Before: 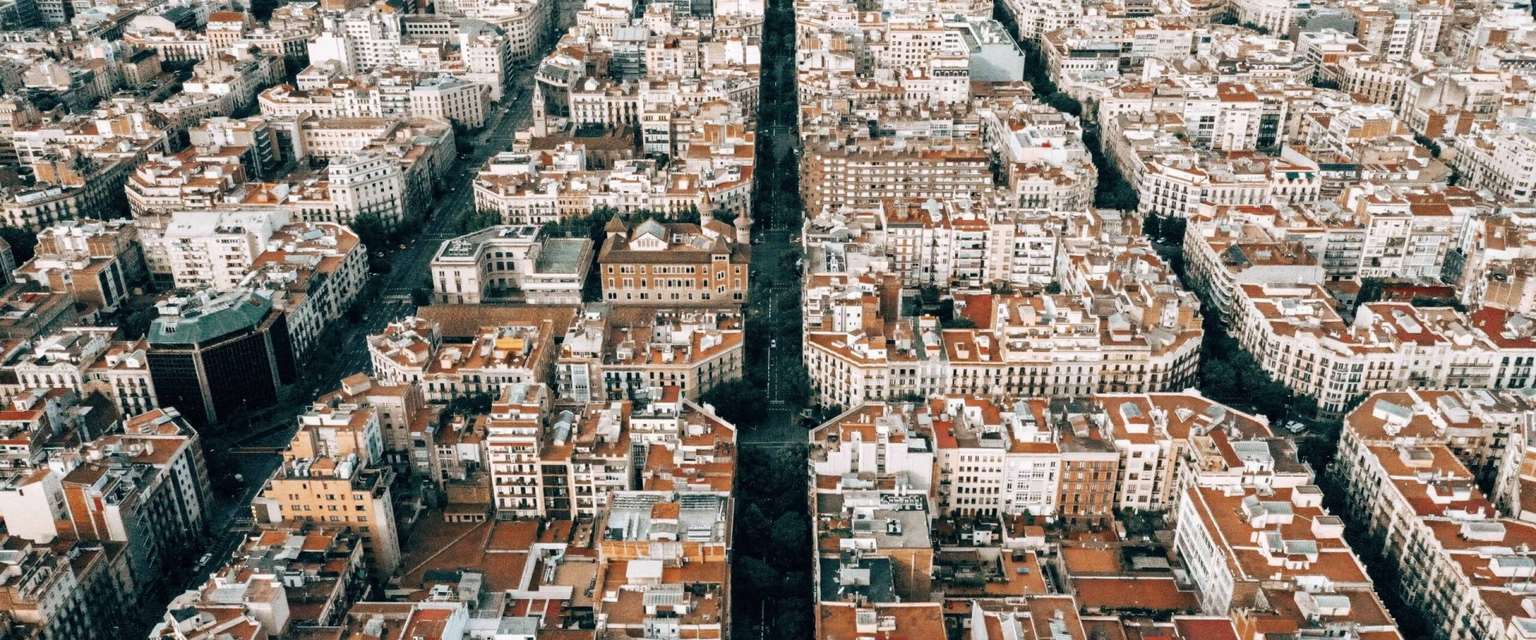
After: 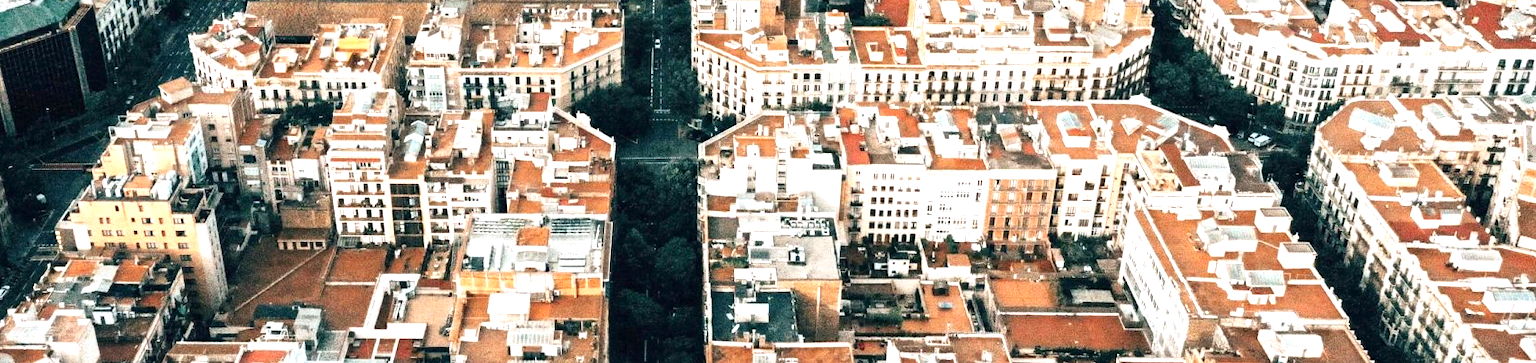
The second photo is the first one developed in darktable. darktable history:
contrast brightness saturation: contrast 0.135
crop and rotate: left 13.253%, top 47.835%, bottom 2.897%
exposure: black level correction 0, exposure 1 EV, compensate highlight preservation false
